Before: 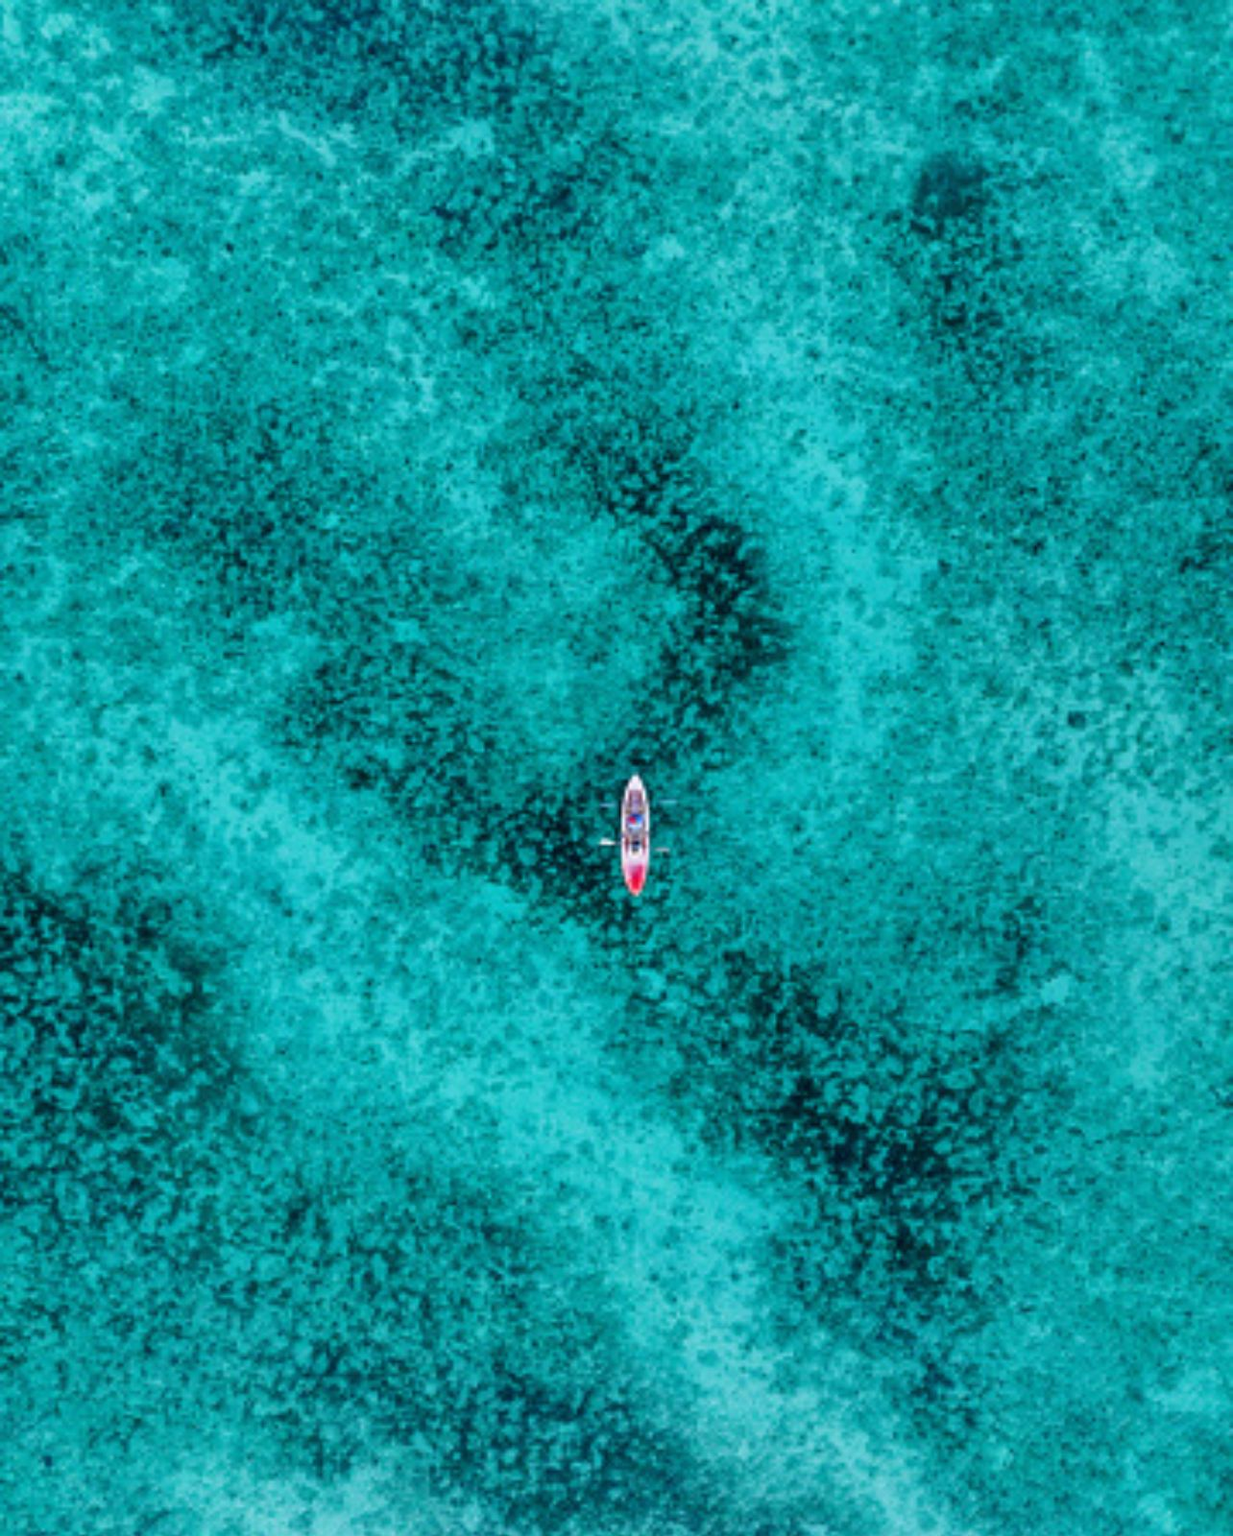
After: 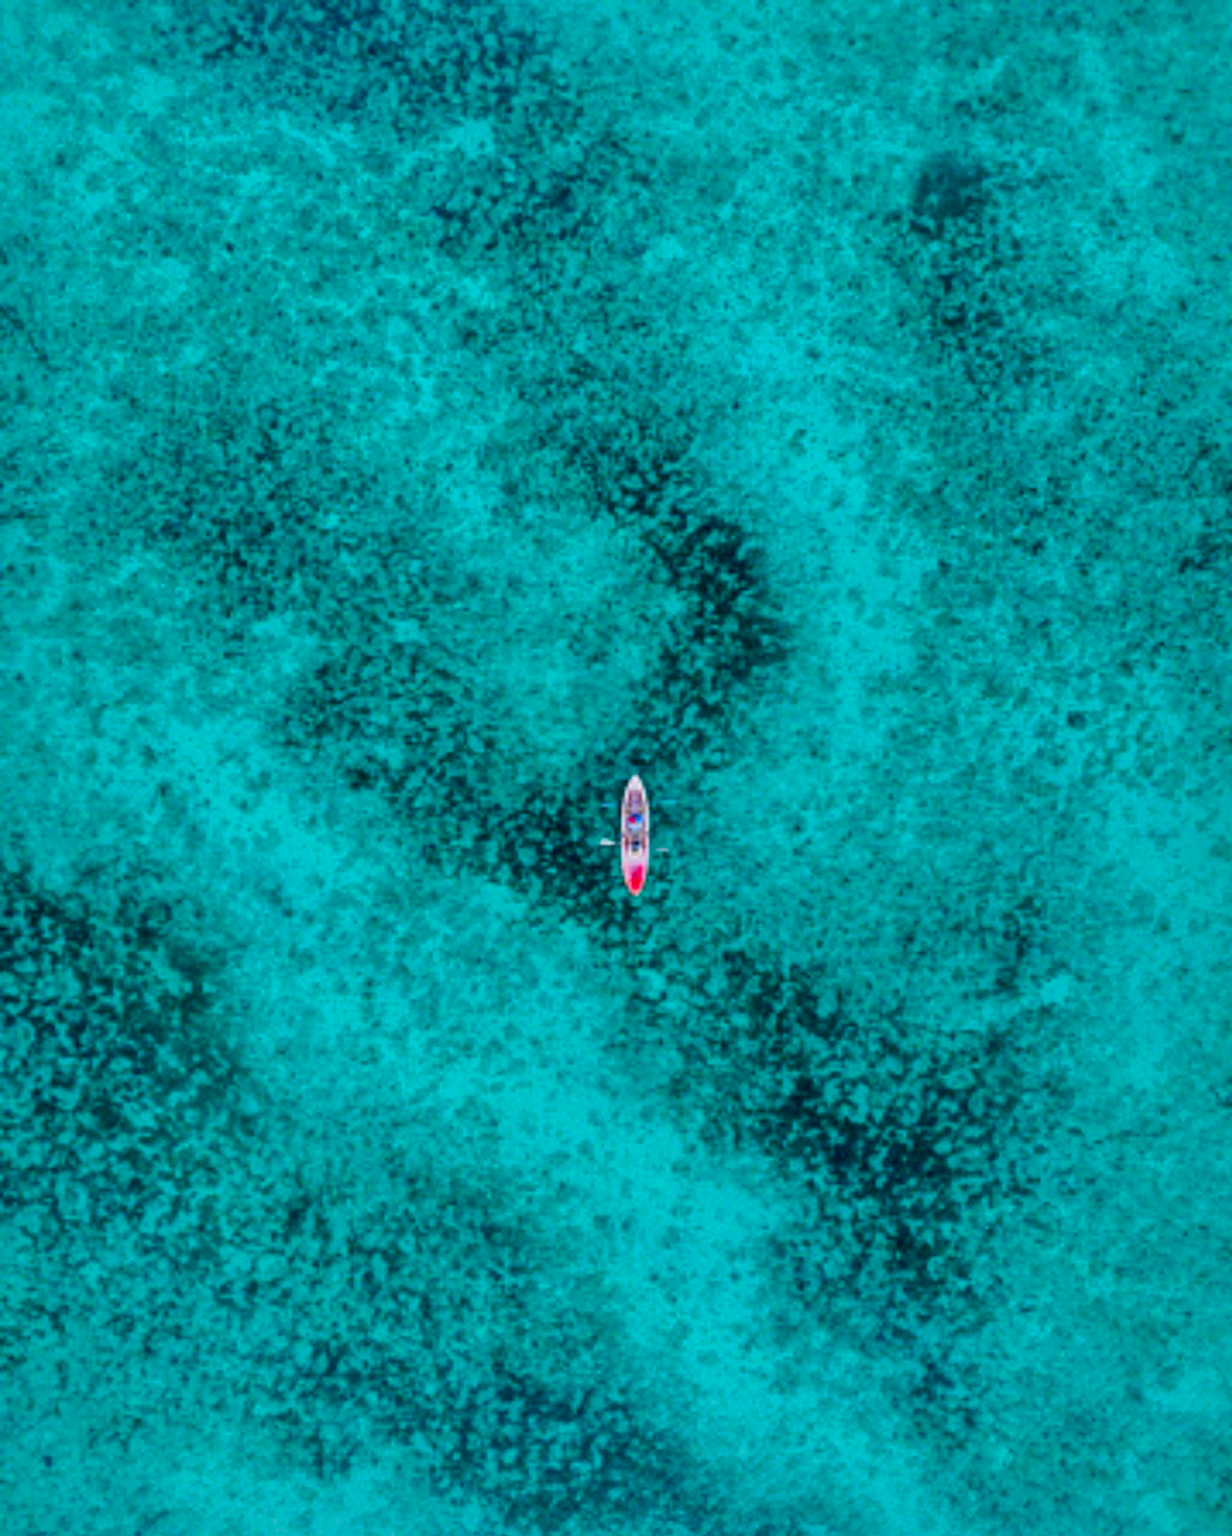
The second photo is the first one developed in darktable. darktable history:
shadows and highlights: shadows 38.43, highlights -74.54
color balance rgb: perceptual saturation grading › global saturation 30%
